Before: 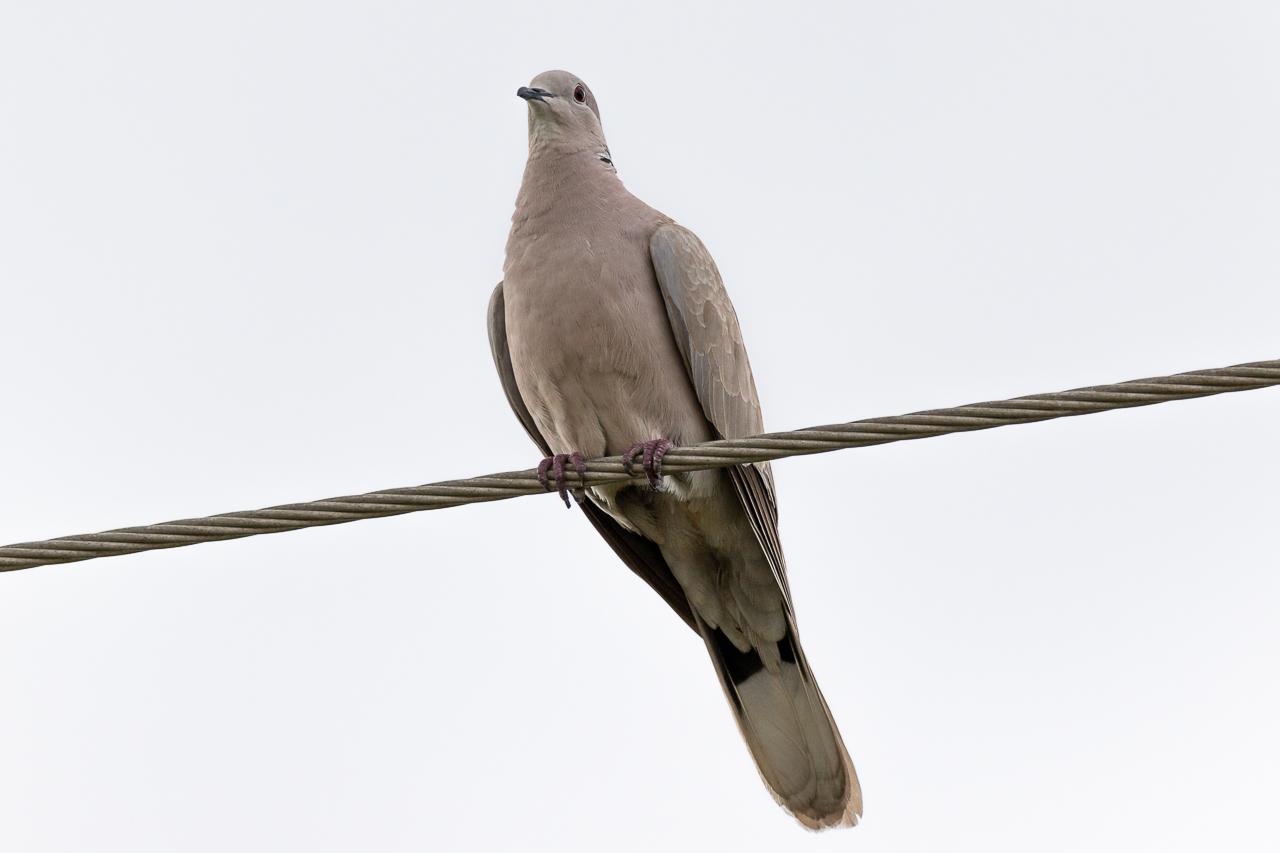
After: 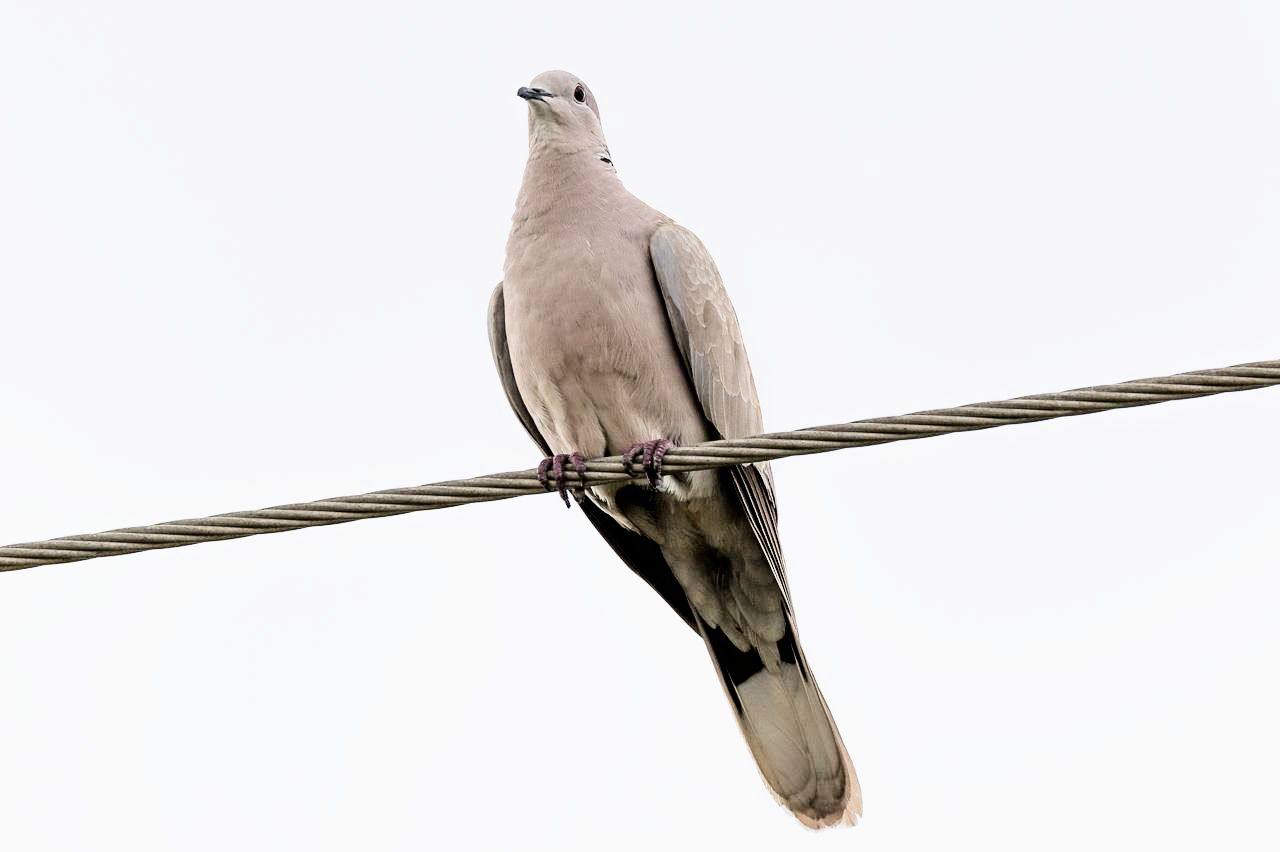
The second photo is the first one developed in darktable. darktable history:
filmic rgb: black relative exposure -5 EV, hardness 2.88, contrast 1.2, highlights saturation mix -30%
exposure: exposure 0.669 EV, compensate highlight preservation false
tone equalizer: -8 EV -0.417 EV, -7 EV -0.389 EV, -6 EV -0.333 EV, -5 EV -0.222 EV, -3 EV 0.222 EV, -2 EV 0.333 EV, -1 EV 0.389 EV, +0 EV 0.417 EV, edges refinement/feathering 500, mask exposure compensation -1.57 EV, preserve details no
crop: bottom 0.071%
